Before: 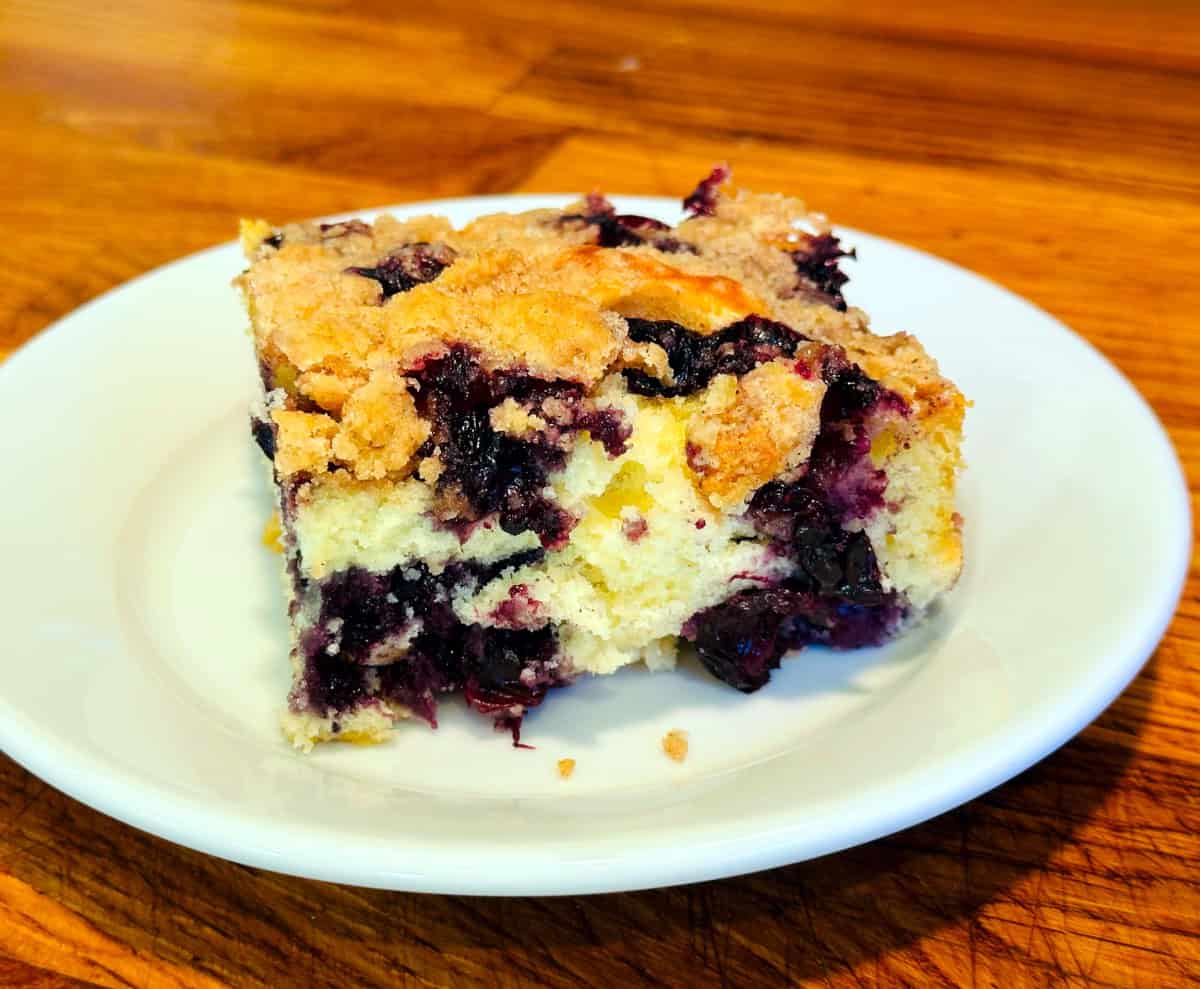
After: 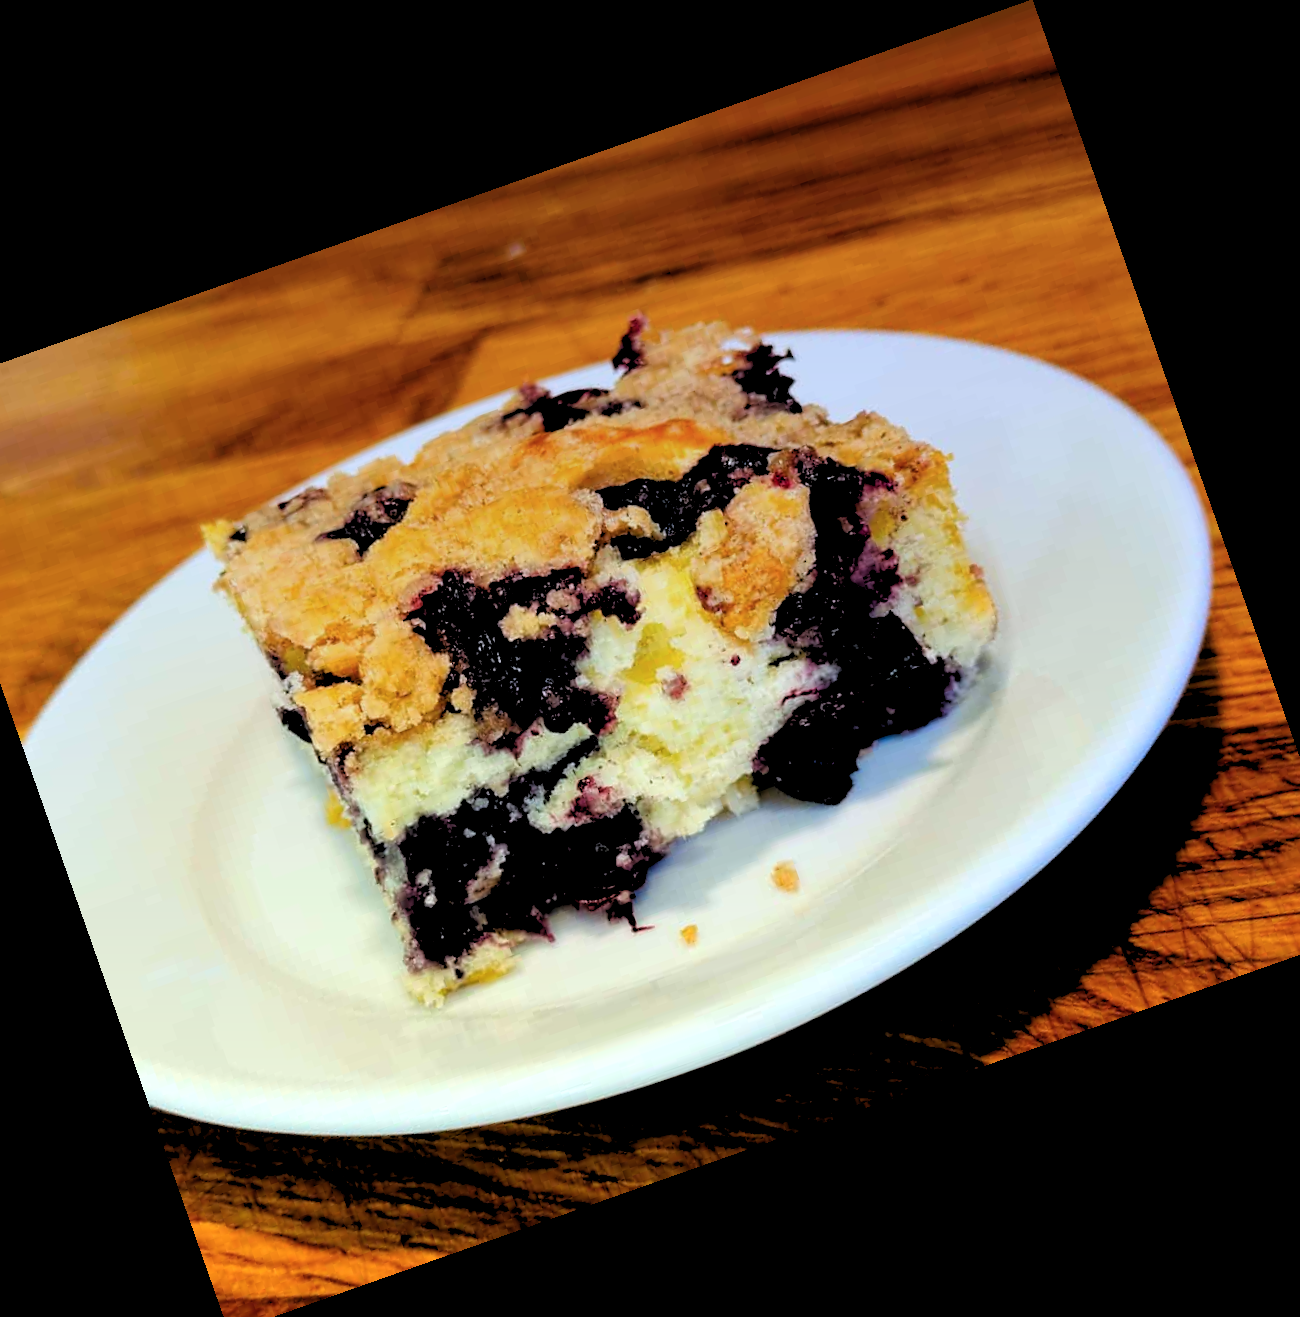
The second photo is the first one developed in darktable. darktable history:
color balance rgb: on, module defaults
crop and rotate: angle 19.43°, left 6.812%, right 4.125%, bottom 1.087%
rgb levels: levels [[0.029, 0.461, 0.922], [0, 0.5, 1], [0, 0.5, 1]]
graduated density: hue 238.83°, saturation 50%
